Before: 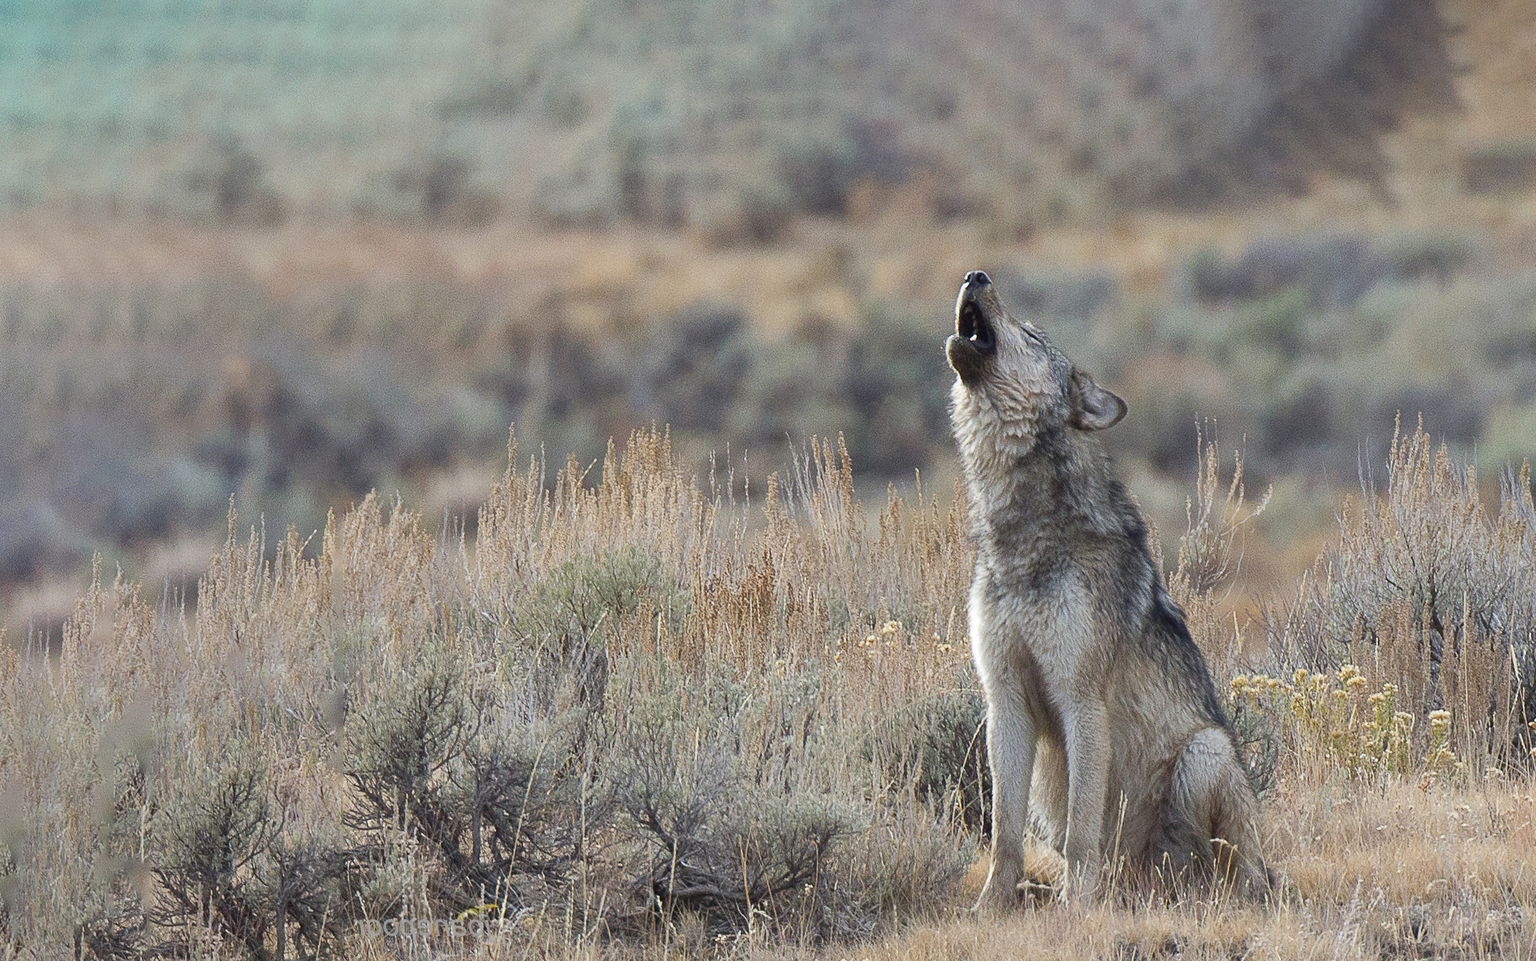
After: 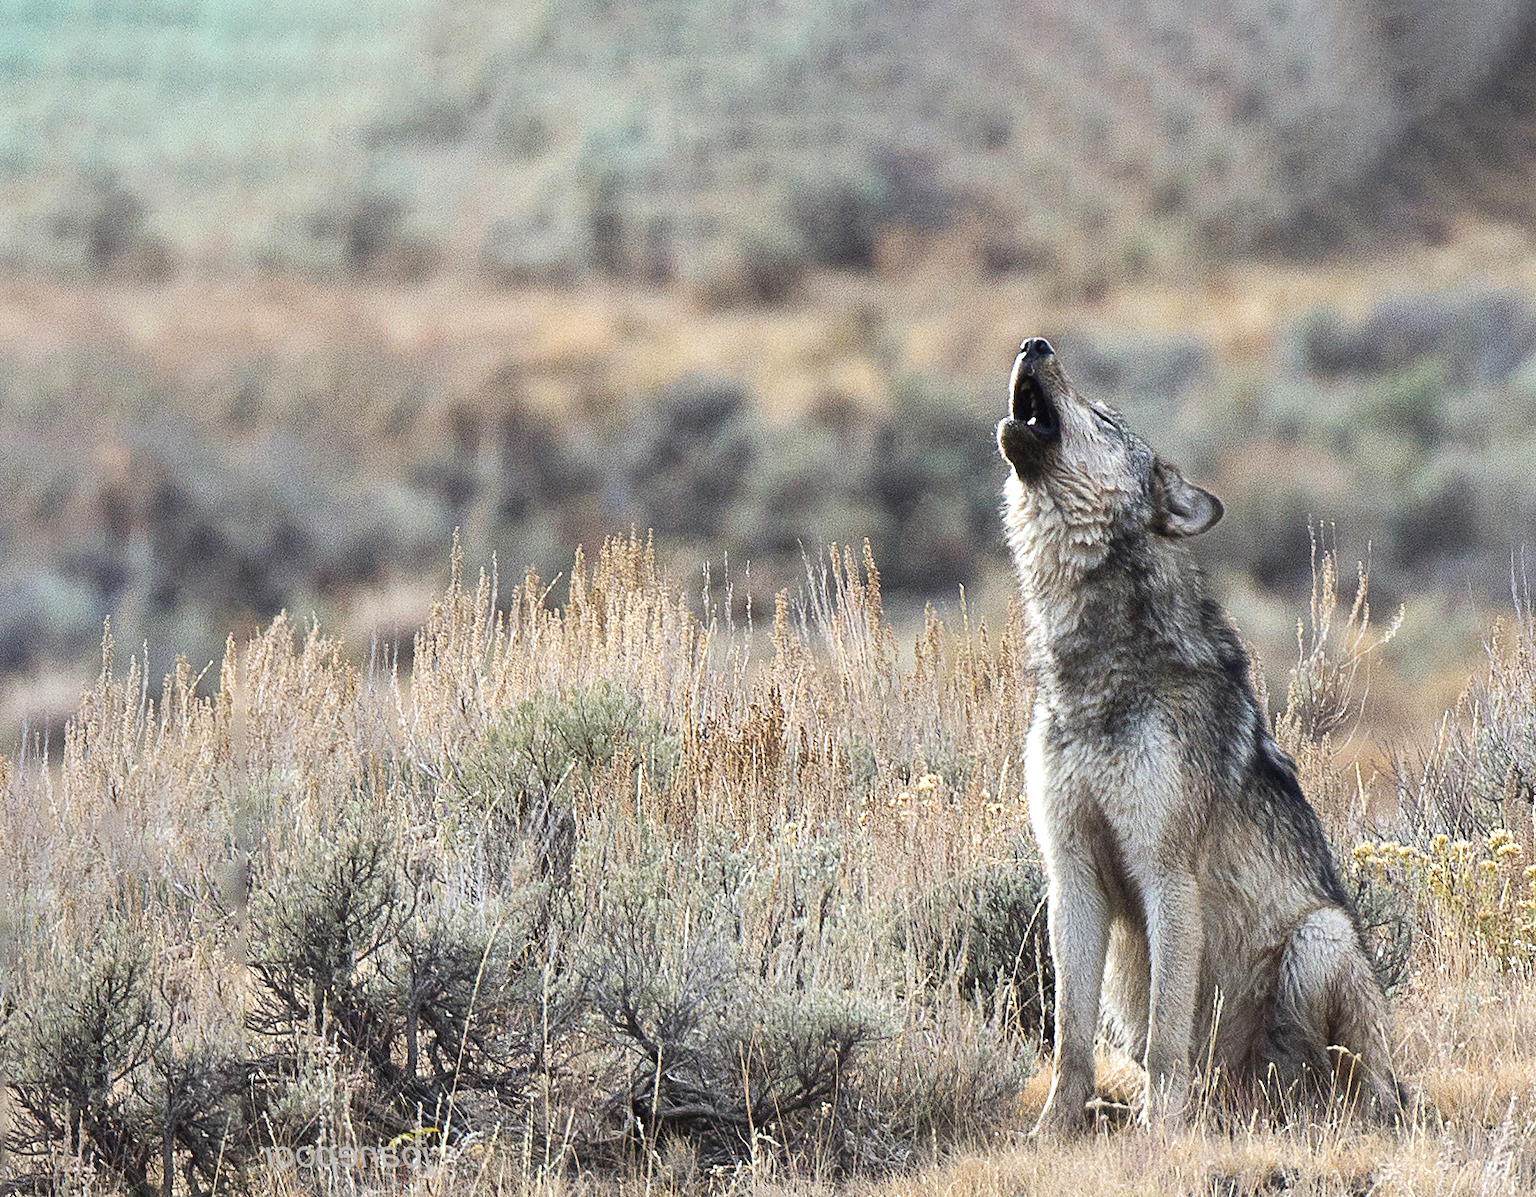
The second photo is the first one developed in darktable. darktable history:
crop and rotate: left 9.597%, right 10.195%
tone equalizer: -8 EV -0.75 EV, -7 EV -0.7 EV, -6 EV -0.6 EV, -5 EV -0.4 EV, -3 EV 0.4 EV, -2 EV 0.6 EV, -1 EV 0.7 EV, +0 EV 0.75 EV, edges refinement/feathering 500, mask exposure compensation -1.57 EV, preserve details no
